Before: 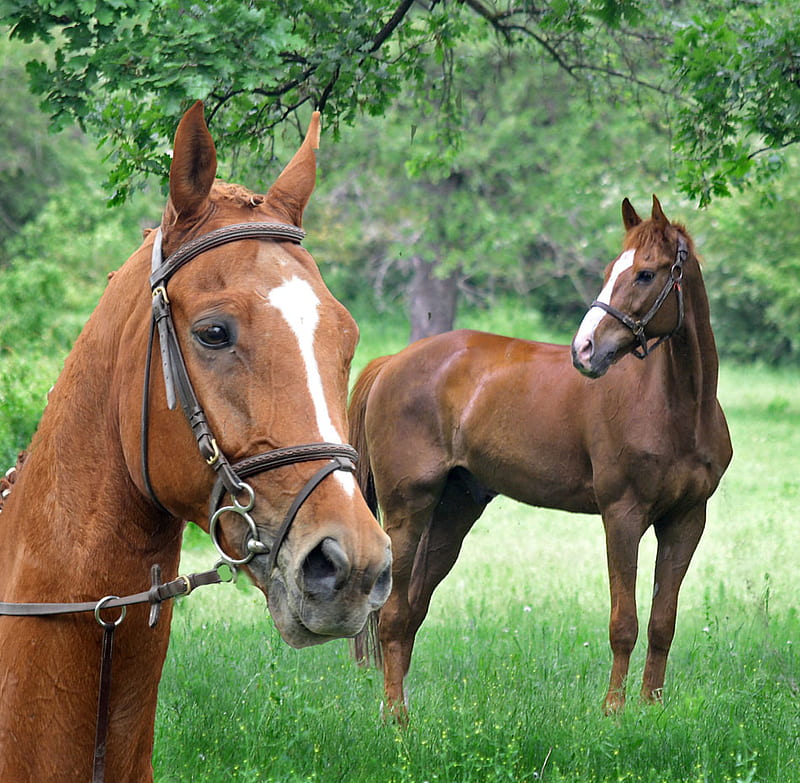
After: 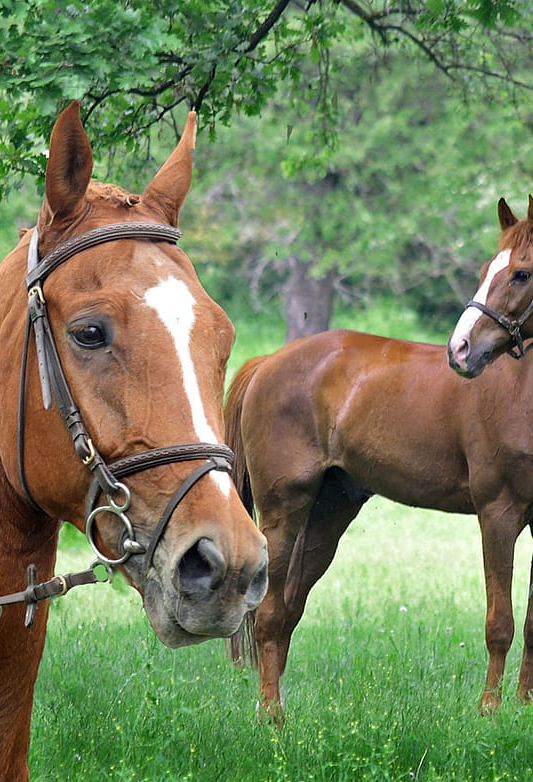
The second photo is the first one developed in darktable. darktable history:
crop and rotate: left 15.624%, right 17.735%
